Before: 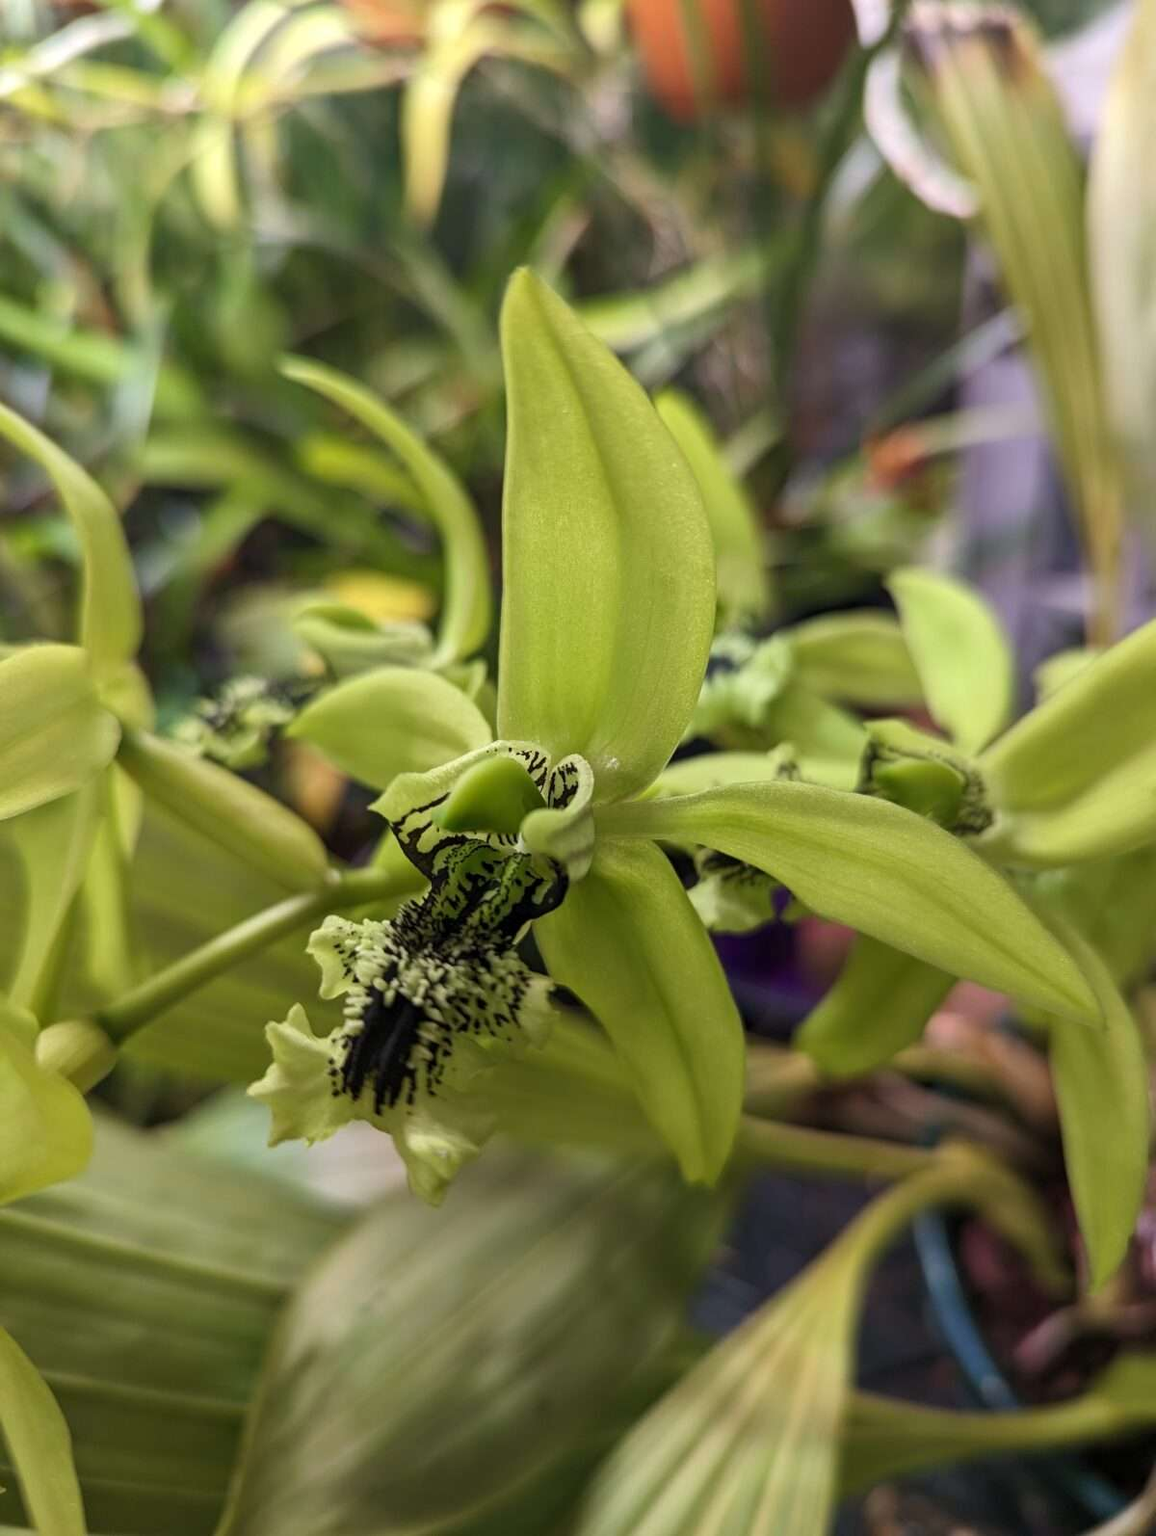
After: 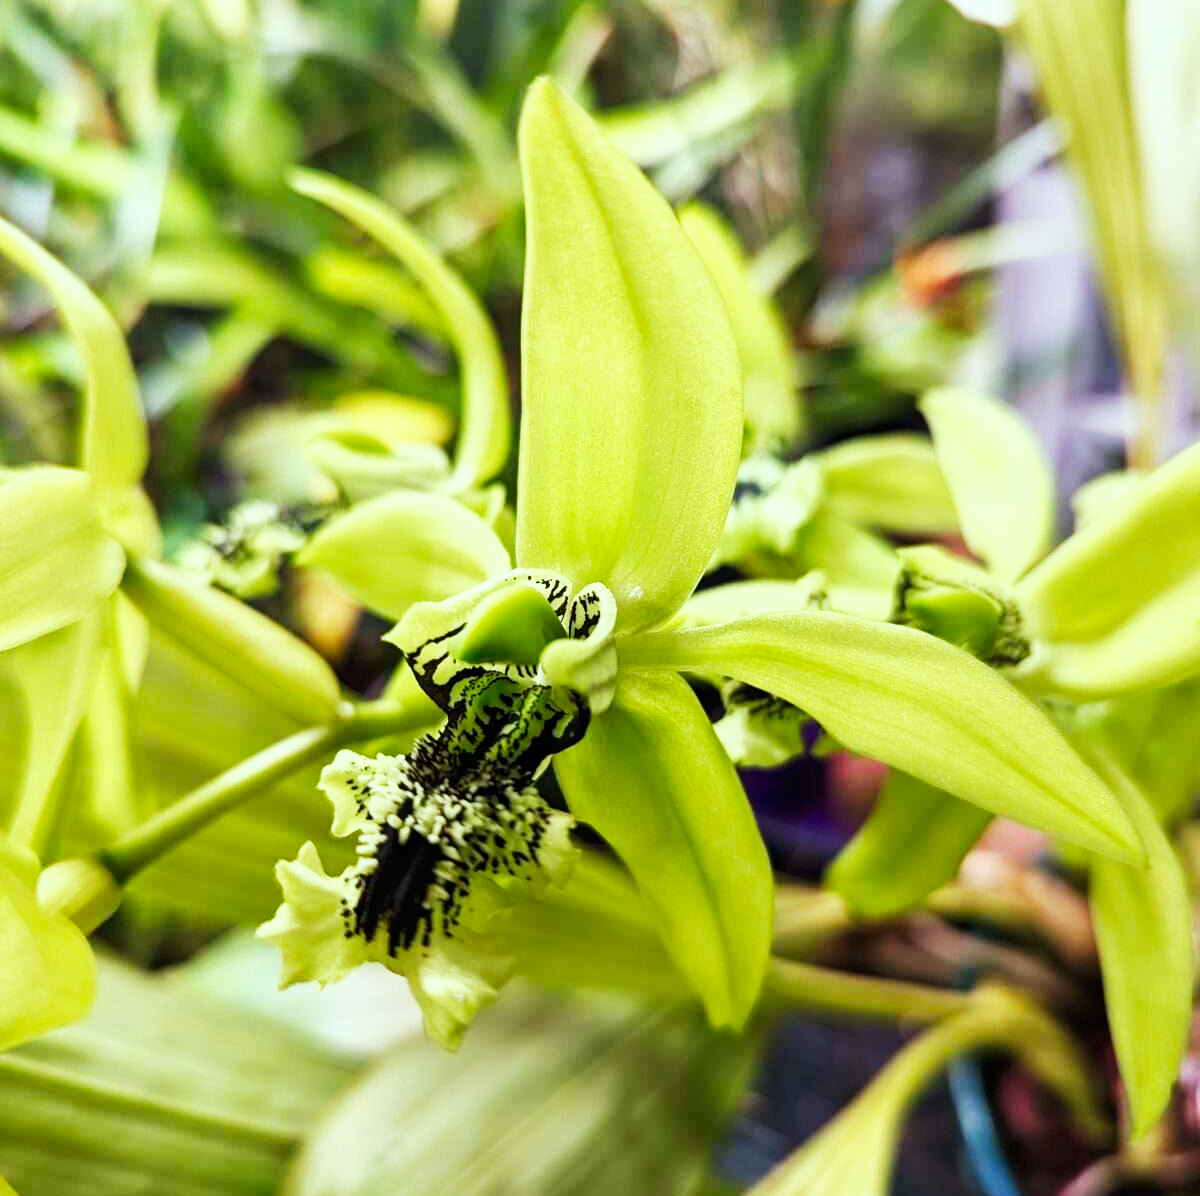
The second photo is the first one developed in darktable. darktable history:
crop and rotate: top 12.584%, bottom 12.357%
base curve: curves: ch0 [(0, 0) (0.007, 0.004) (0.027, 0.03) (0.046, 0.07) (0.207, 0.54) (0.442, 0.872) (0.673, 0.972) (1, 1)], preserve colors none
color correction: highlights a* -6.82, highlights b* 0.407
